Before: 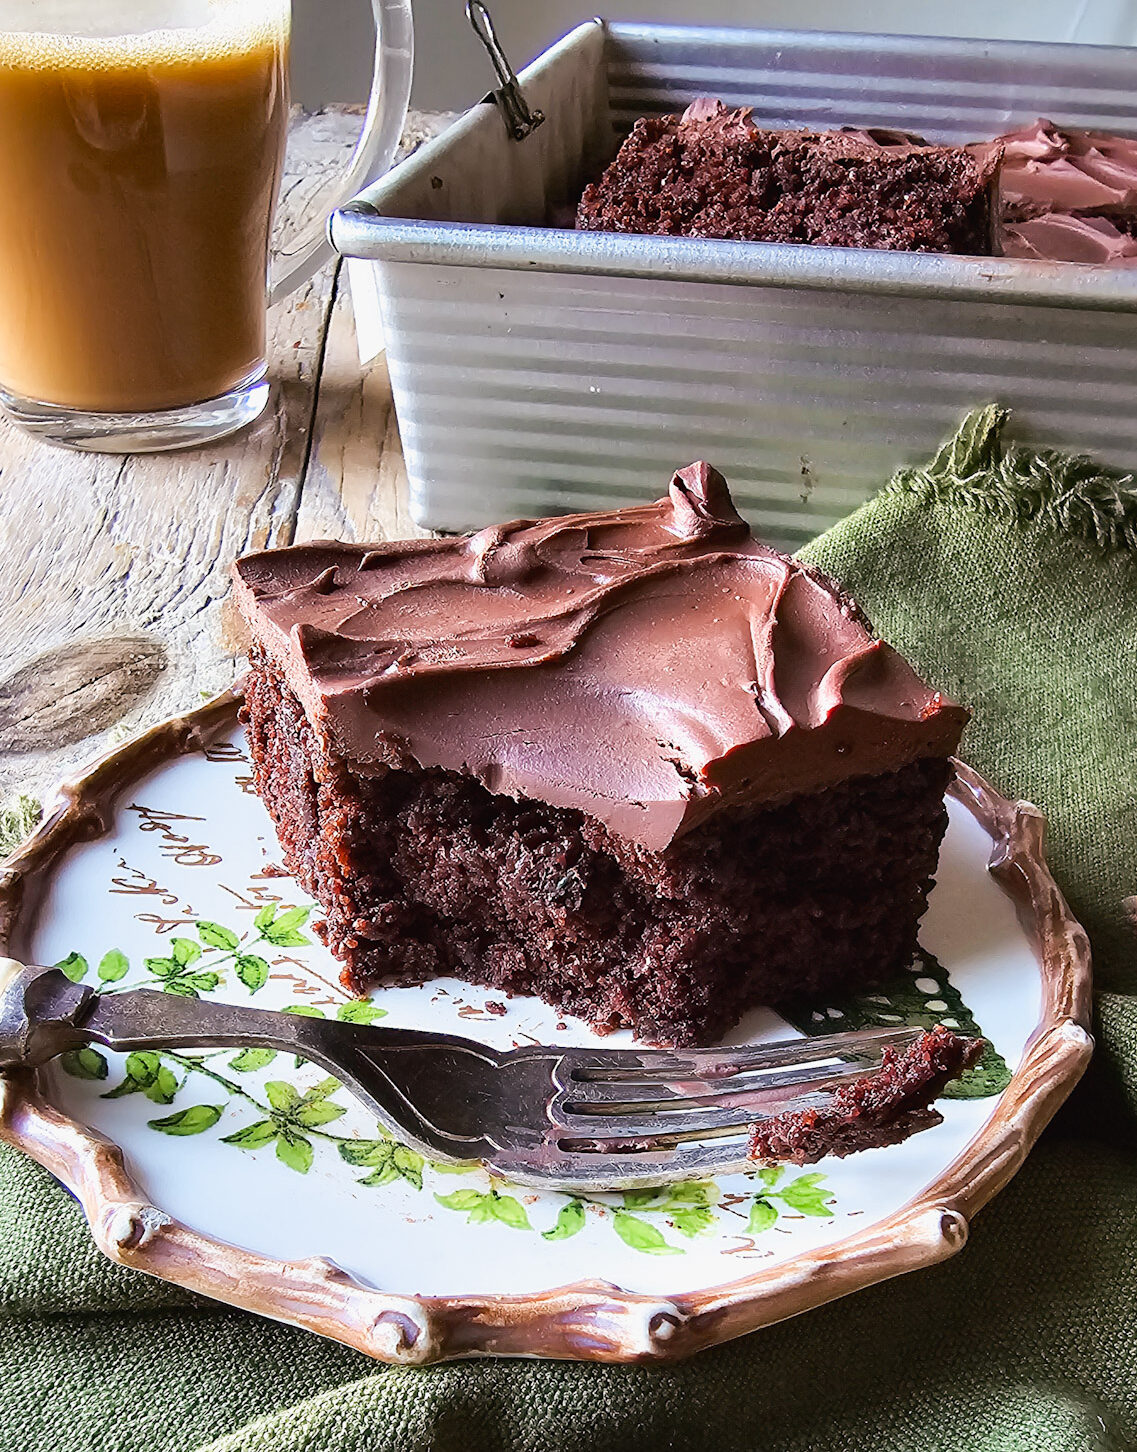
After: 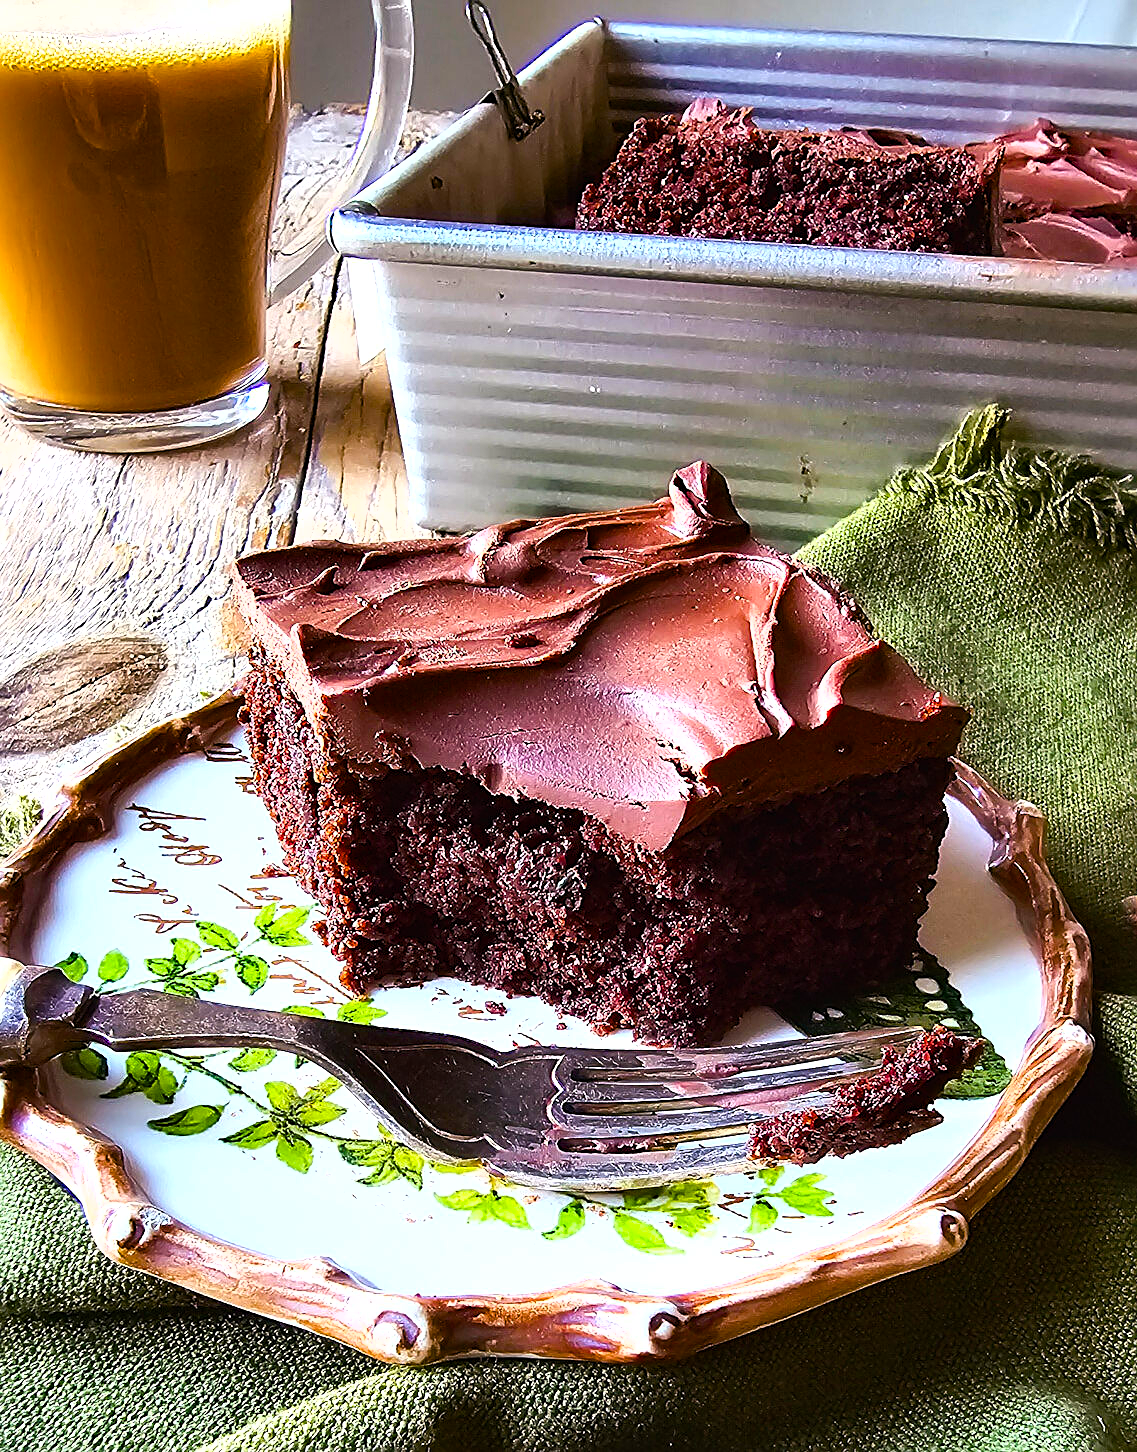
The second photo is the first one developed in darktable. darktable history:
sharpen: on, module defaults
shadows and highlights: radius 125.46, shadows 30.51, highlights -30.51, low approximation 0.01, soften with gaussian
color balance rgb: linear chroma grading › global chroma 9%, perceptual saturation grading › global saturation 36%, perceptual saturation grading › shadows 35%, perceptual brilliance grading › global brilliance 15%, perceptual brilliance grading › shadows -35%, global vibrance 15%
